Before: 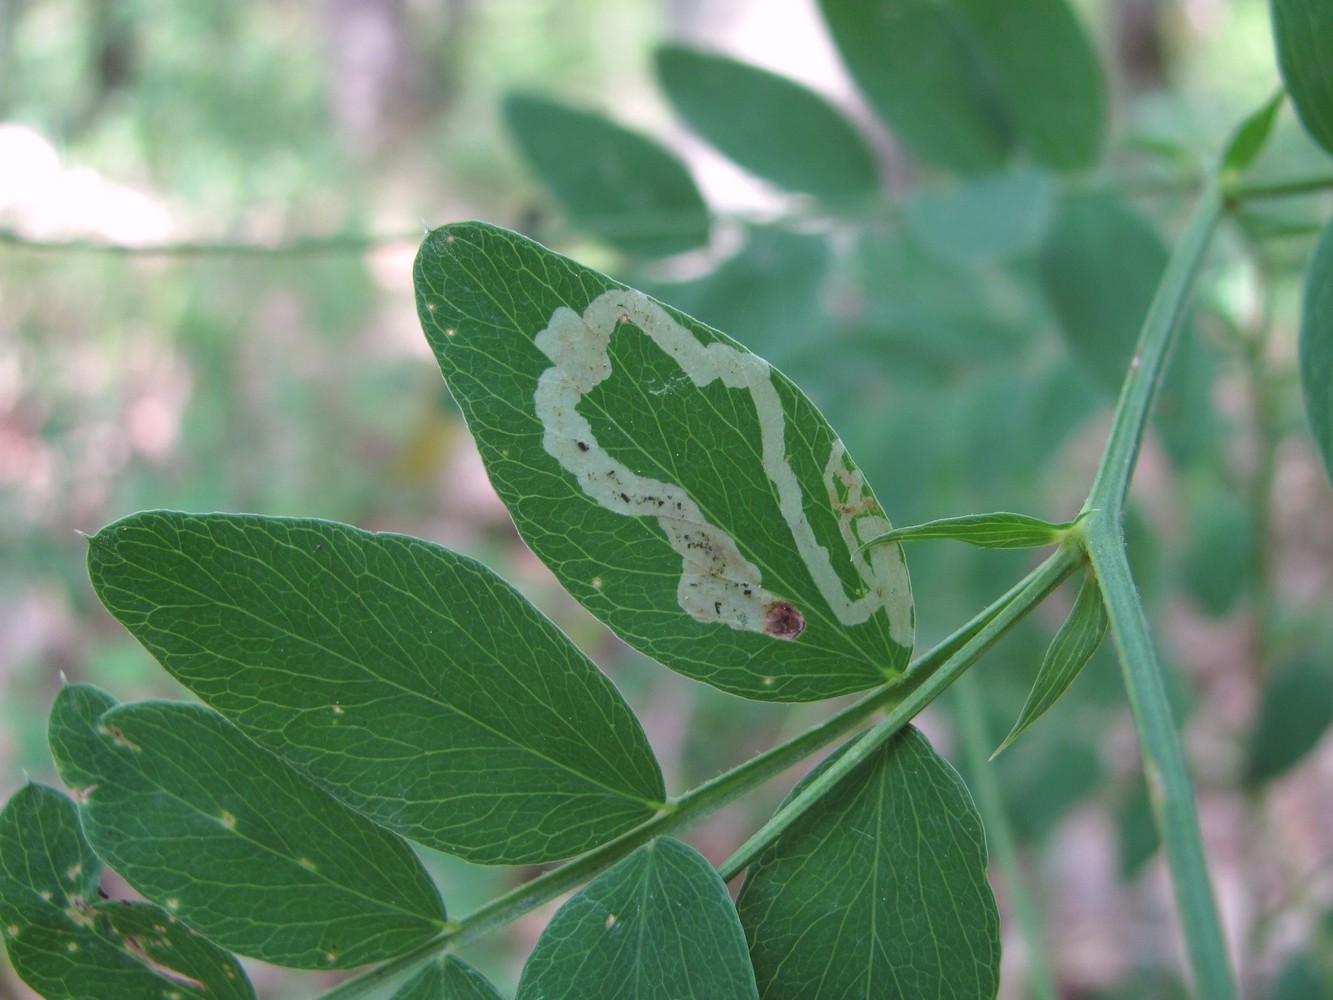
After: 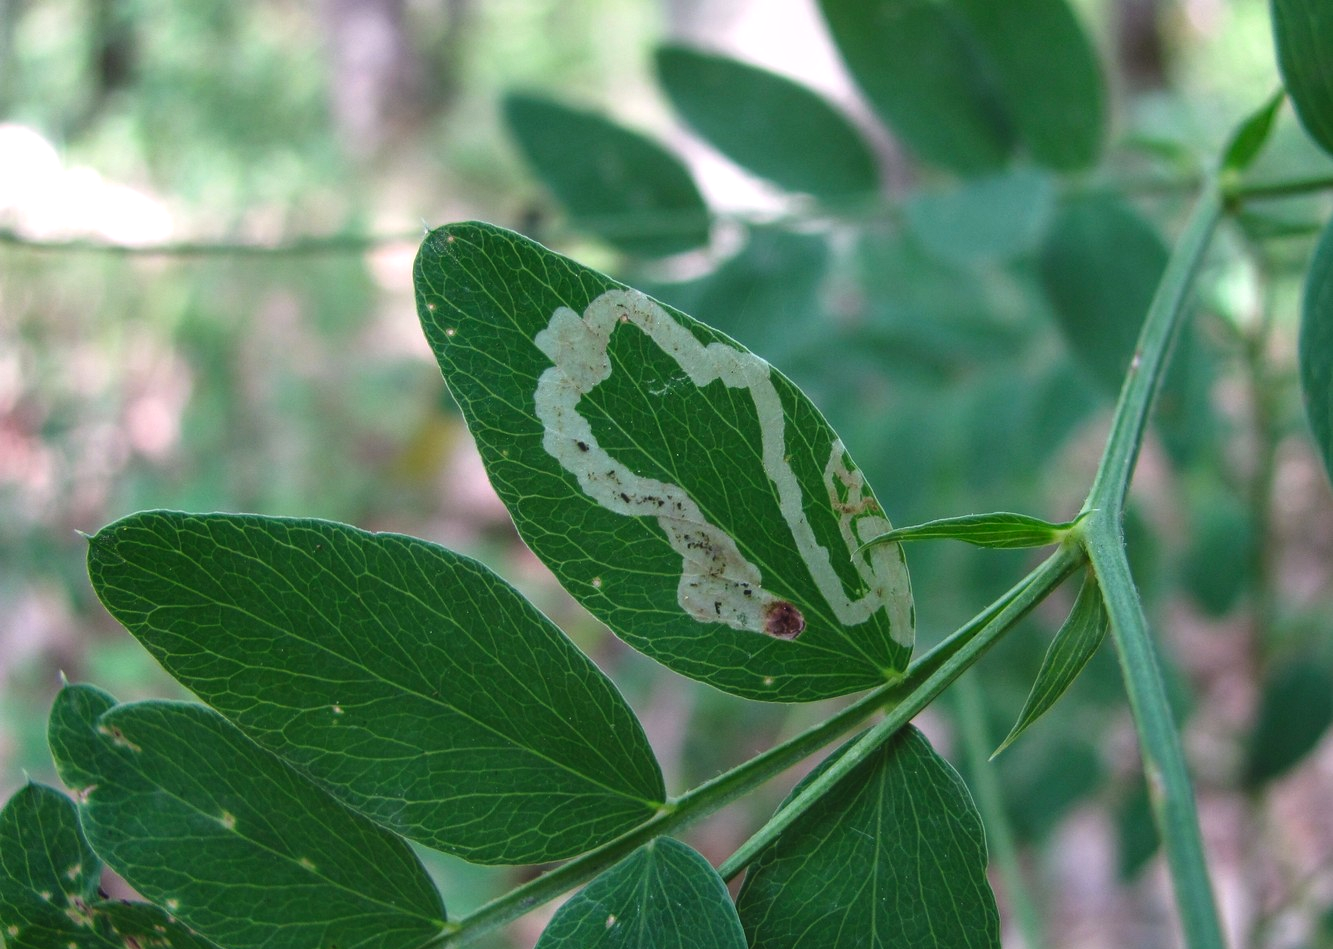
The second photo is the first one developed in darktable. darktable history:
contrast brightness saturation: contrast 0.12, brightness -0.12, saturation 0.2
exposure: black level correction -0.015, compensate highlight preservation false
crop and rotate: top 0%, bottom 5.097%
local contrast: on, module defaults
